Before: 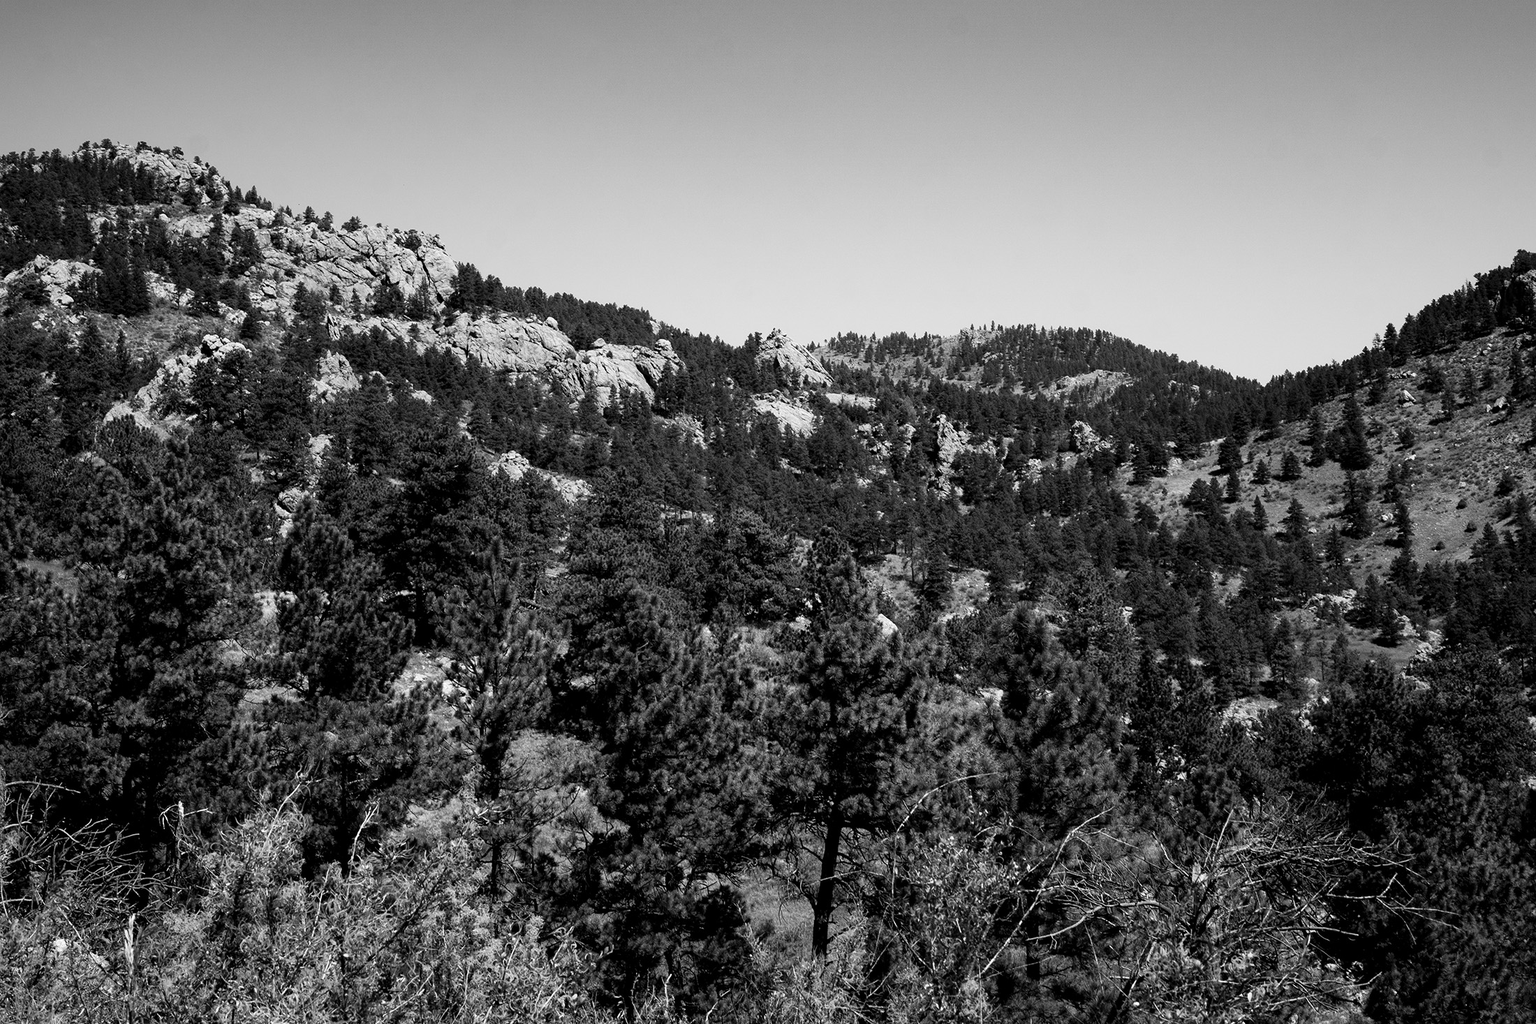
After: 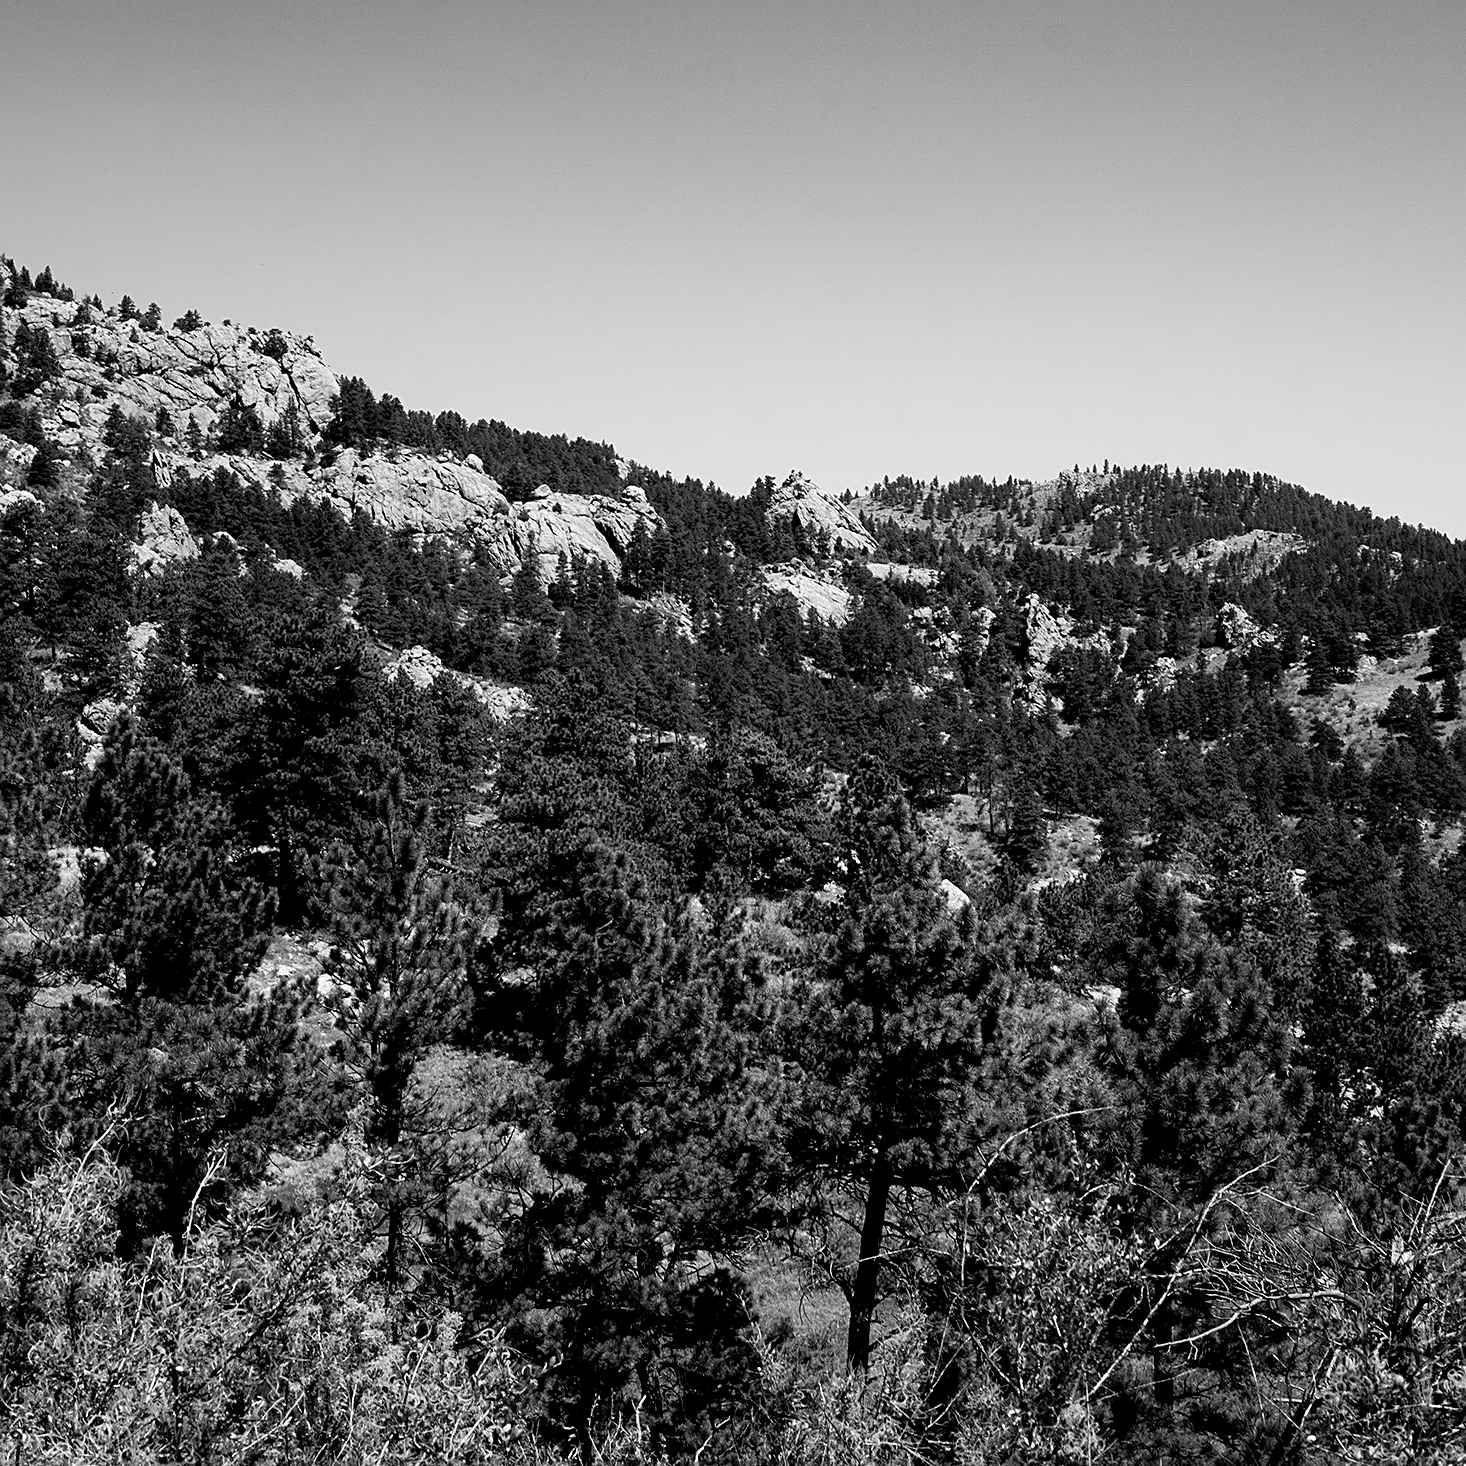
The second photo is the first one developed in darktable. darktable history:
sharpen: on, module defaults
crop and rotate: left 14.385%, right 18.948%
